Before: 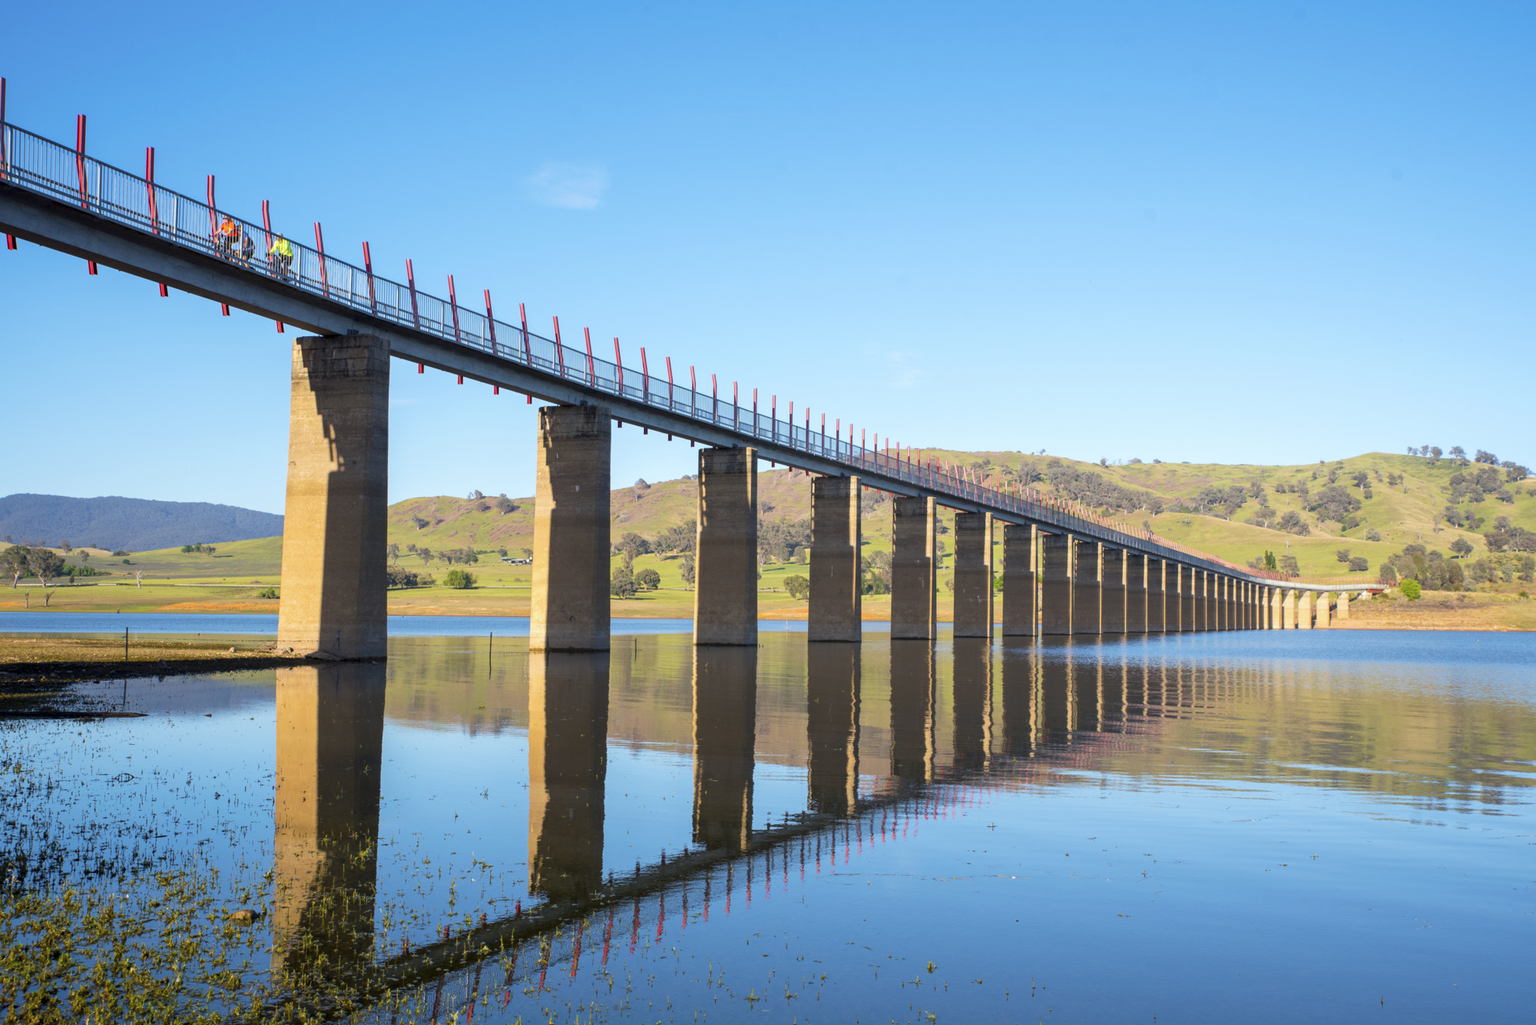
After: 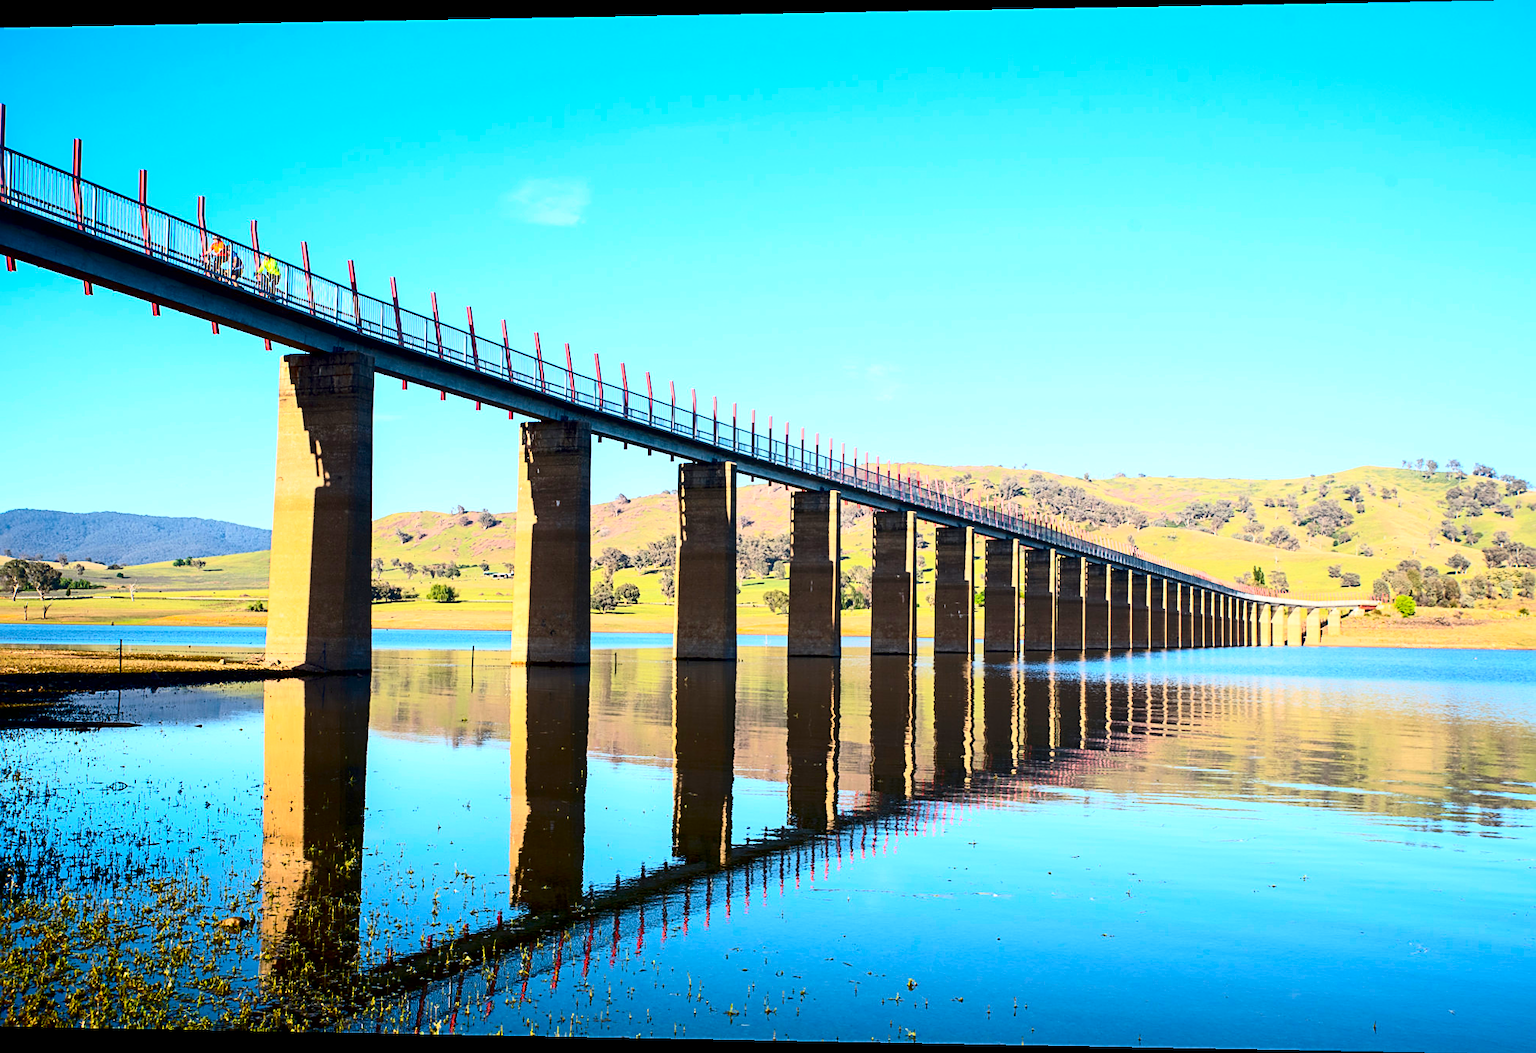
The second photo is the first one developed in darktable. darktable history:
rotate and perspective: lens shift (horizontal) -0.055, automatic cropping off
sharpen: on, module defaults
exposure: black level correction 0.007, exposure 0.159 EV, compensate highlight preservation false
contrast brightness saturation: contrast 0.4, brightness 0.05, saturation 0.25
tone equalizer: on, module defaults
